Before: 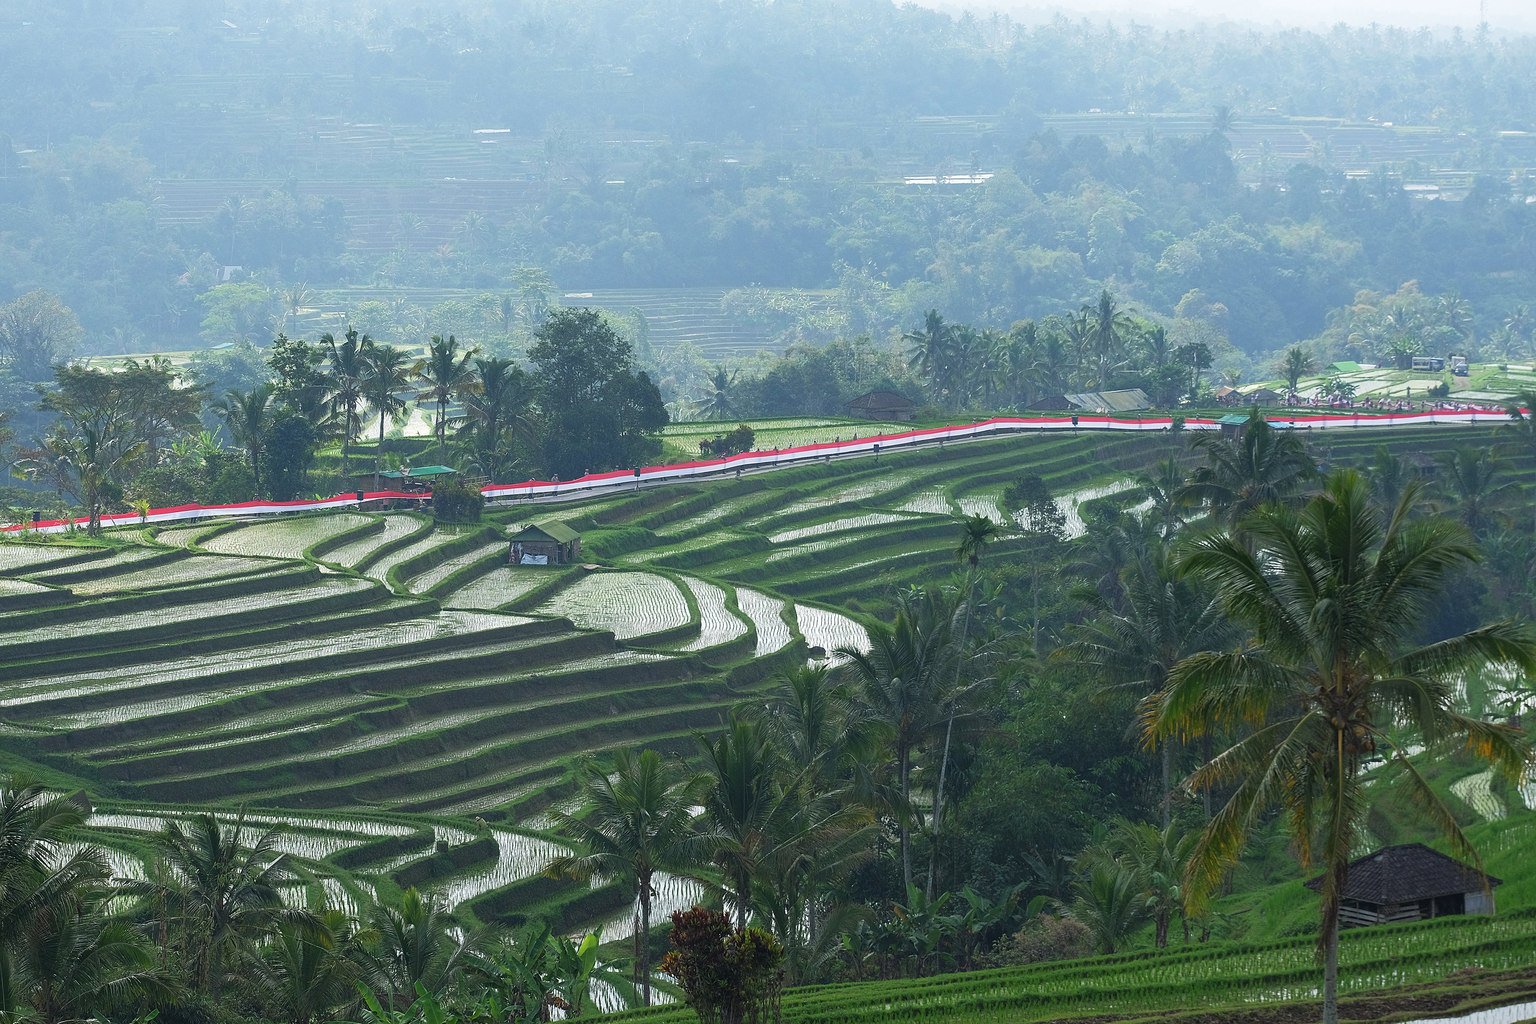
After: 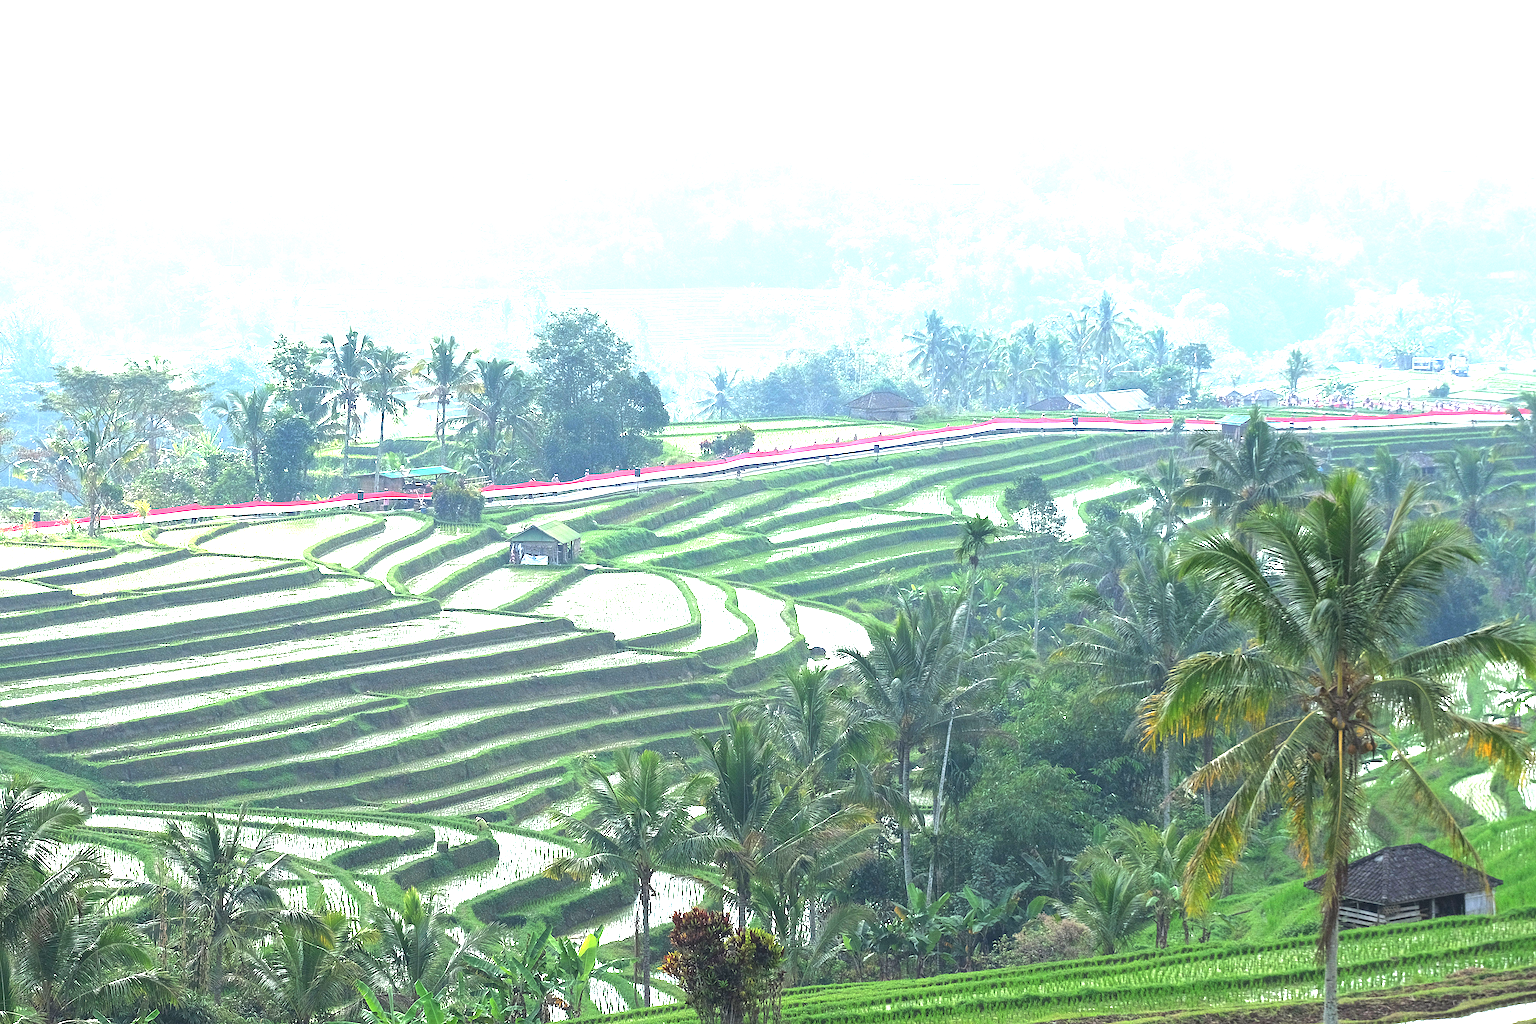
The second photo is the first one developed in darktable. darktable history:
local contrast: mode bilateral grid, contrast 100, coarseness 100, detail 108%, midtone range 0.2
exposure: exposure 2.003 EV, compensate highlight preservation false
